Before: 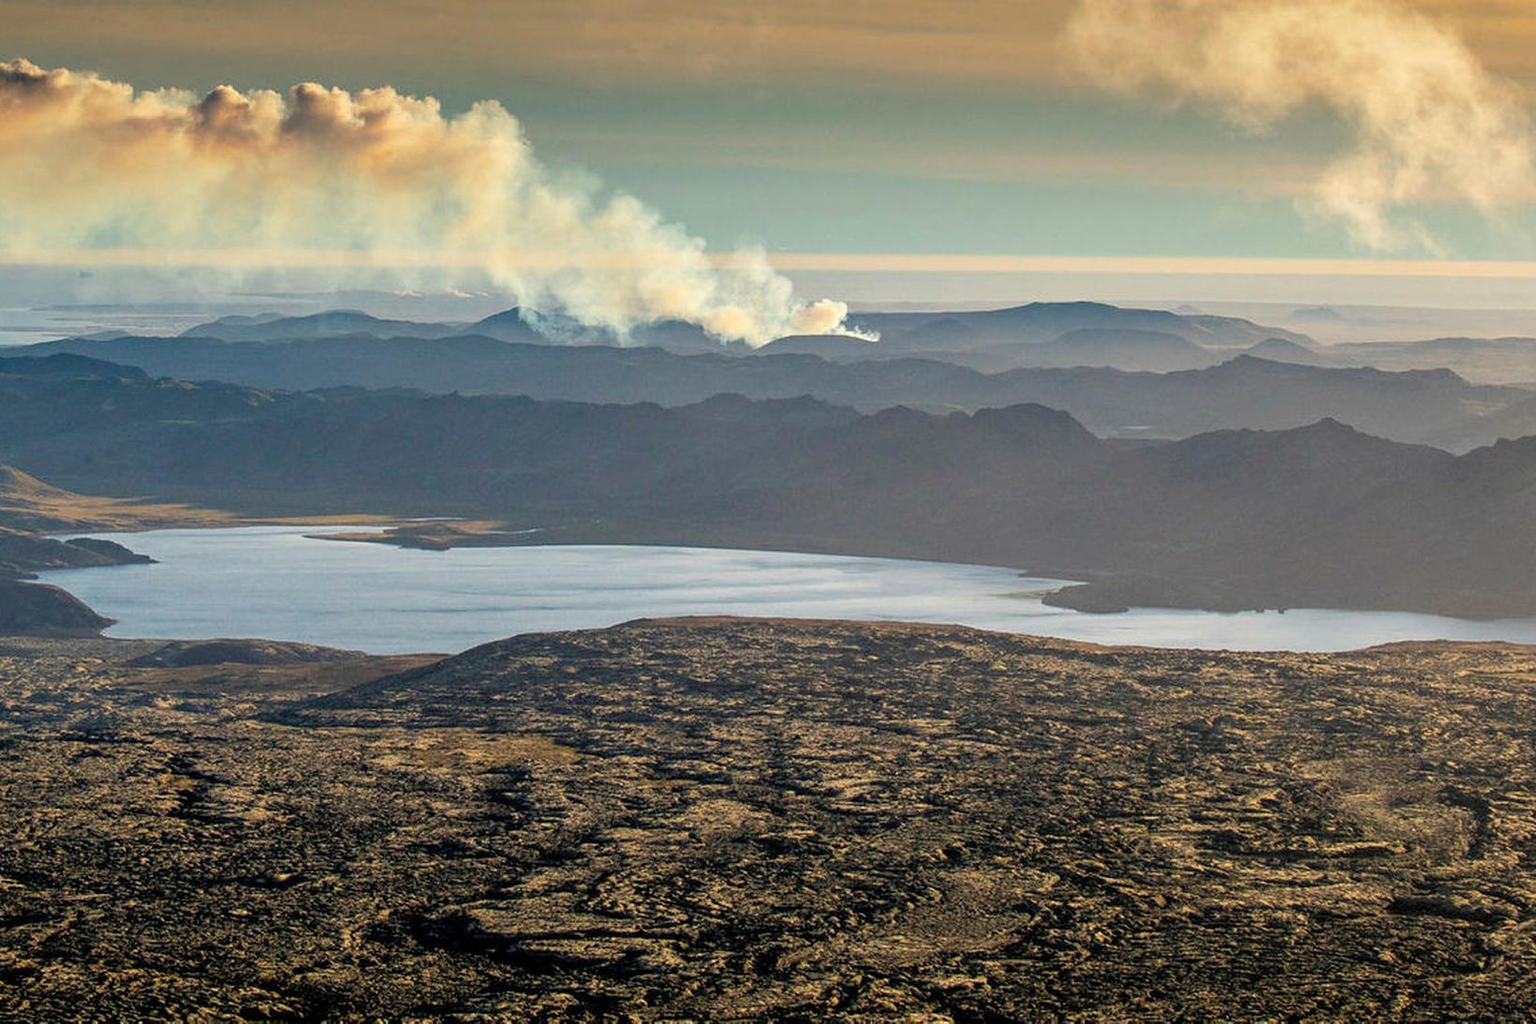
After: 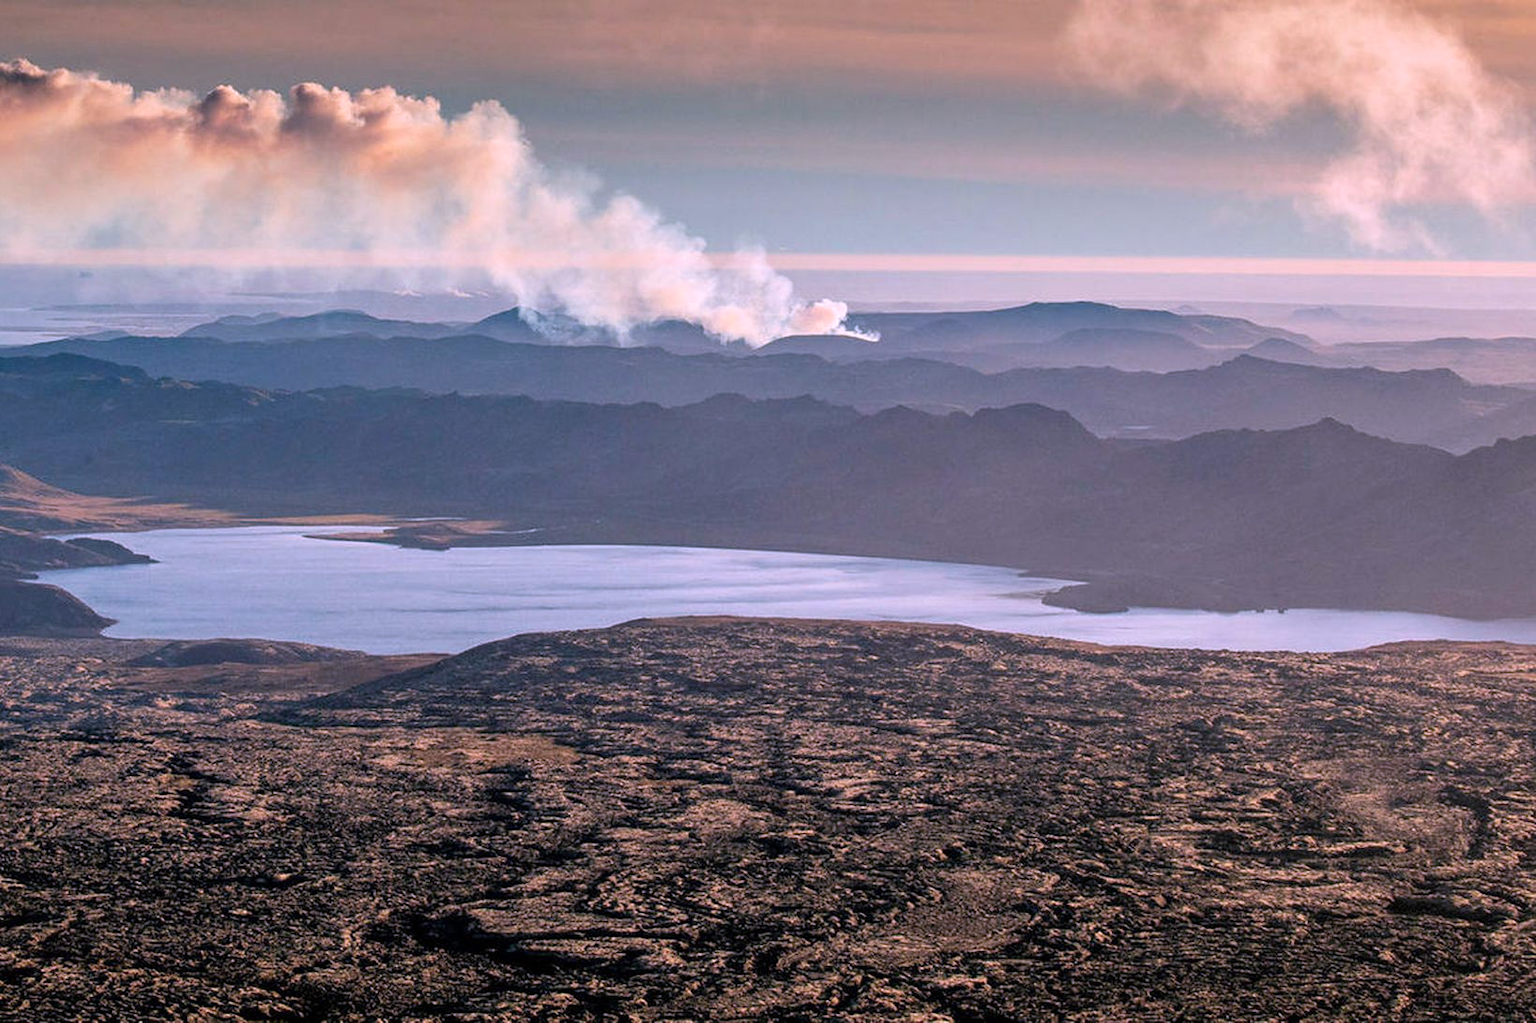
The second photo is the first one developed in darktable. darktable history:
color correction: highlights a* 15.16, highlights b* -25.21
